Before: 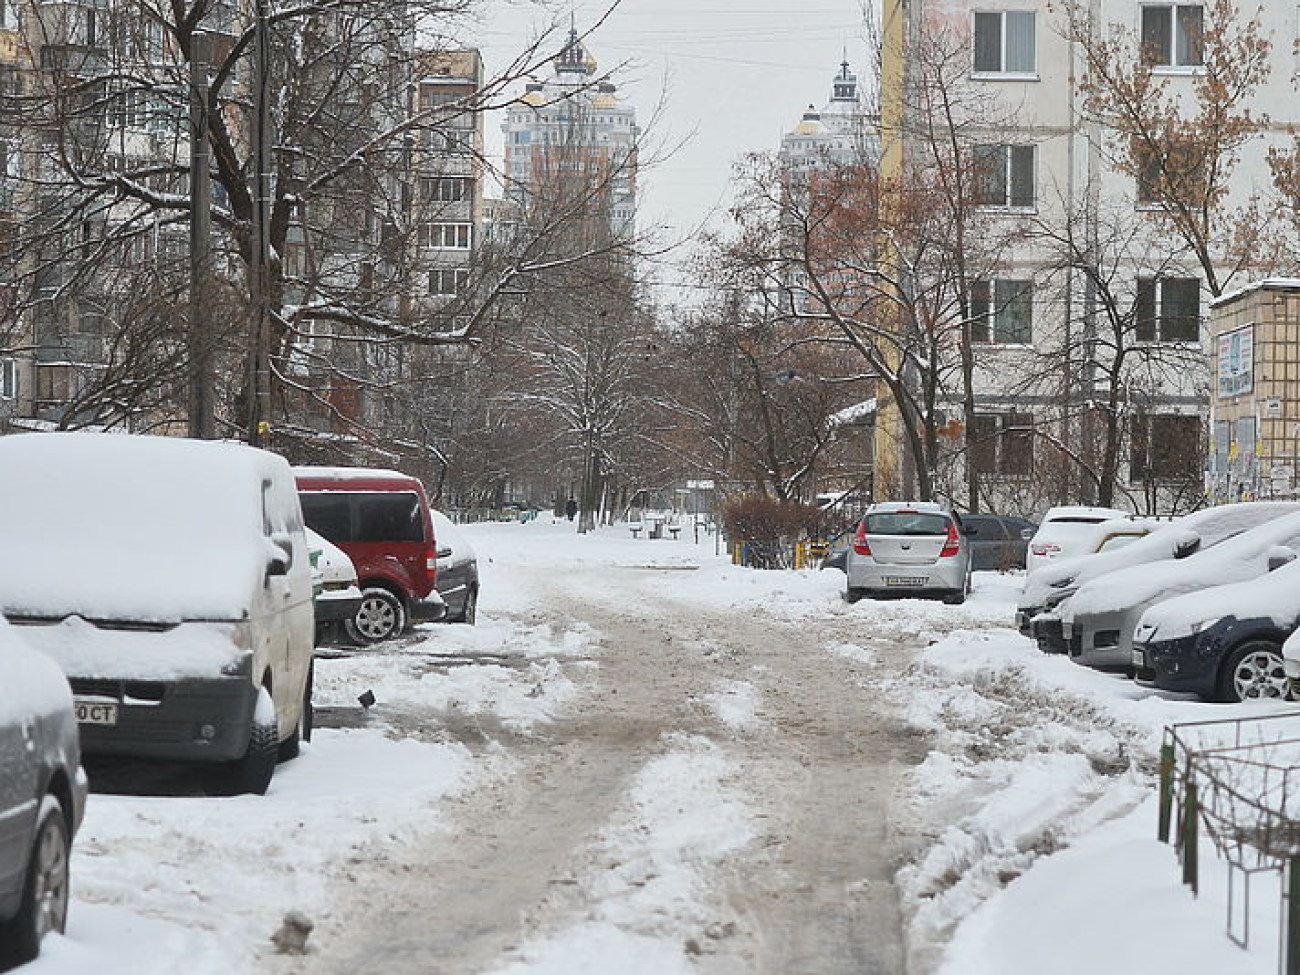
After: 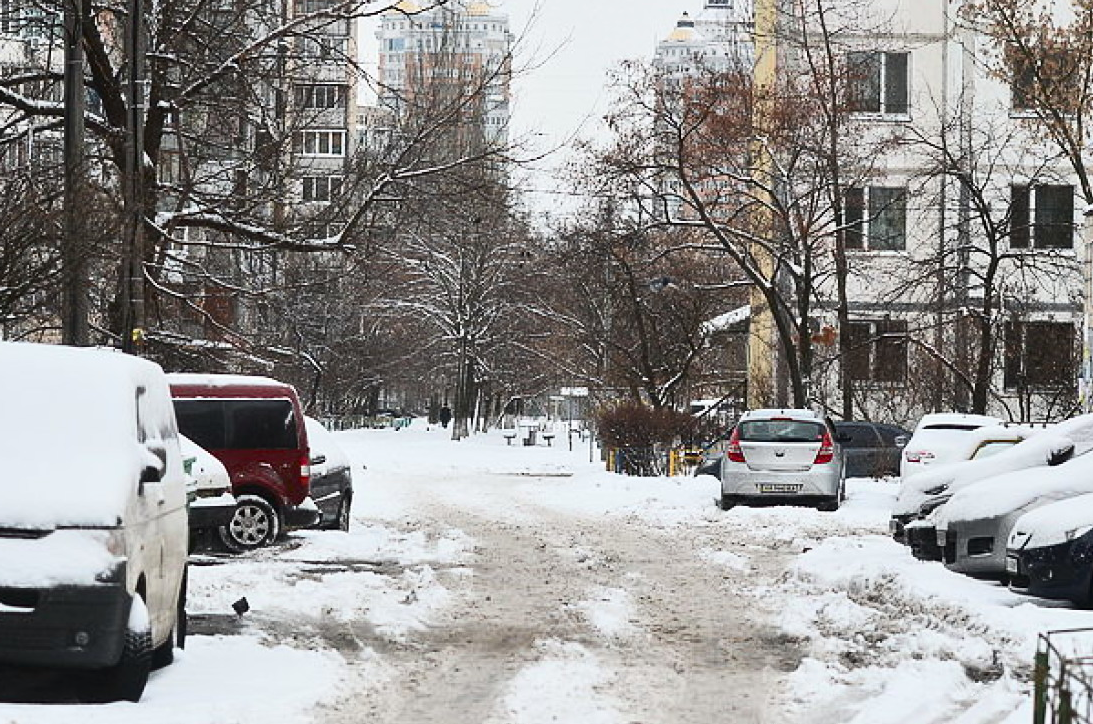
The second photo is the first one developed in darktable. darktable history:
crop and rotate: left 9.698%, top 9.573%, right 6.159%, bottom 16.132%
contrast brightness saturation: contrast 0.284
